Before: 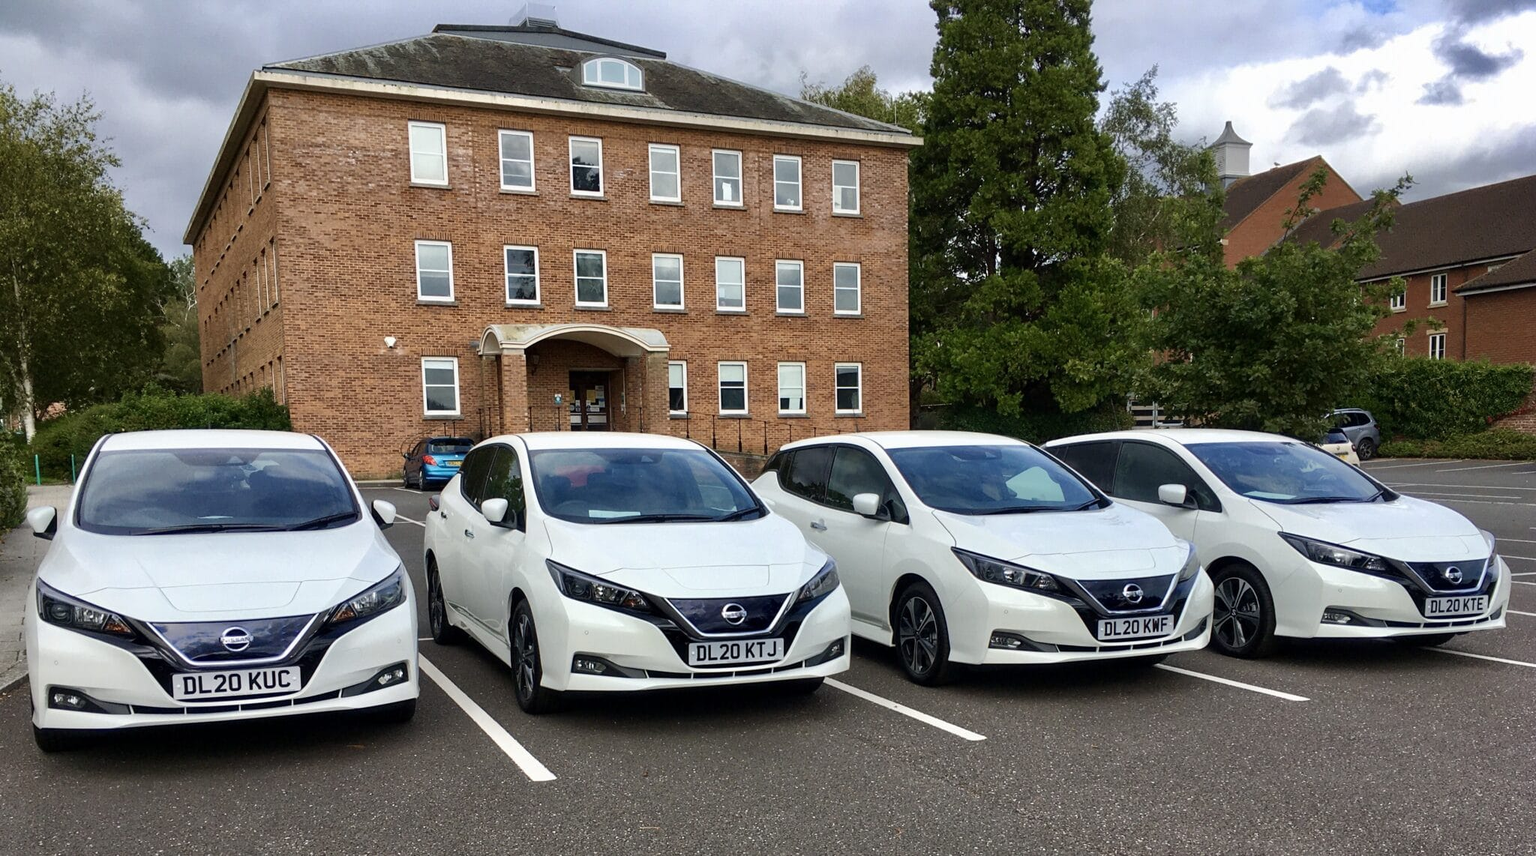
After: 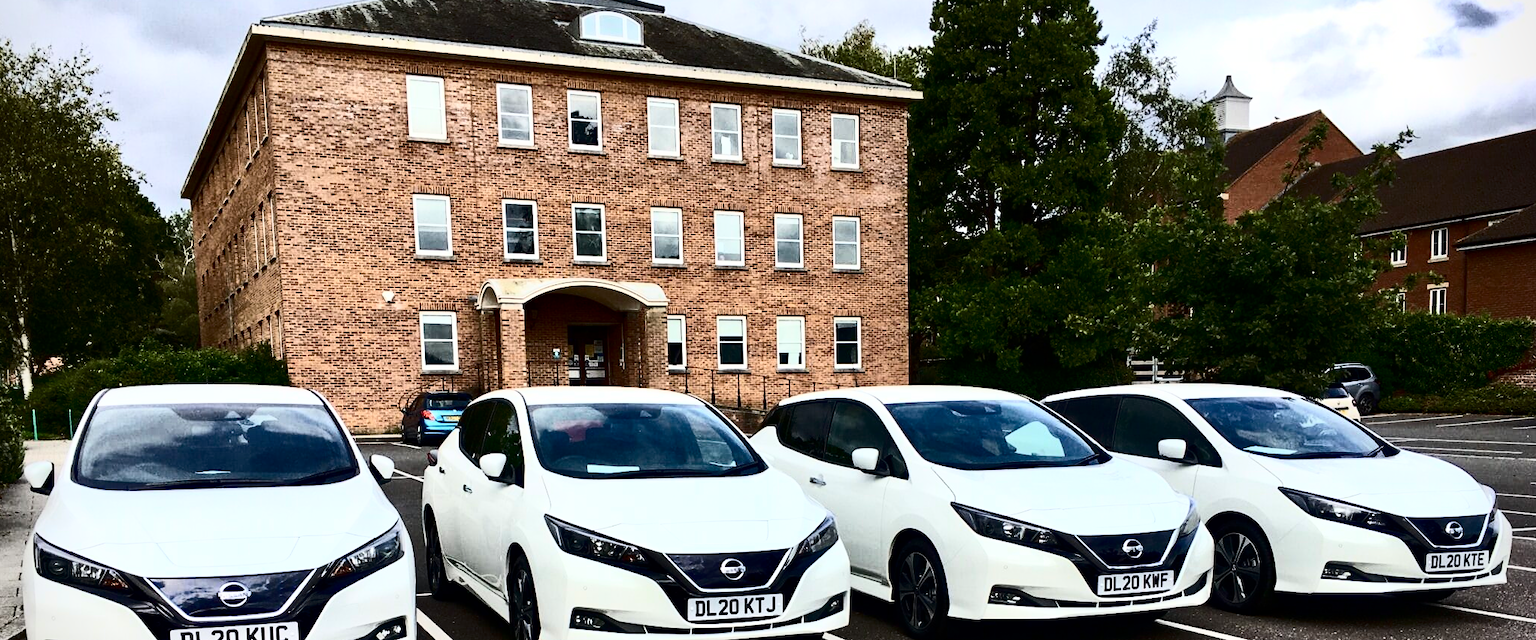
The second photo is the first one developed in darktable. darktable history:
vignetting: fall-off start 92.8%
contrast brightness saturation: contrast 0.512, saturation -0.086
crop: left 0.215%, top 5.469%, bottom 19.844%
exposure: compensate highlight preservation false
haze removal: compatibility mode true, adaptive false
tone curve: curves: ch0 [(0, 0) (0.003, 0.003) (0.011, 0.014) (0.025, 0.031) (0.044, 0.055) (0.069, 0.086) (0.1, 0.124) (0.136, 0.168) (0.177, 0.22) (0.224, 0.278) (0.277, 0.344) (0.335, 0.426) (0.399, 0.515) (0.468, 0.597) (0.543, 0.672) (0.623, 0.746) (0.709, 0.815) (0.801, 0.881) (0.898, 0.939) (1, 1)], color space Lab, independent channels, preserve colors none
